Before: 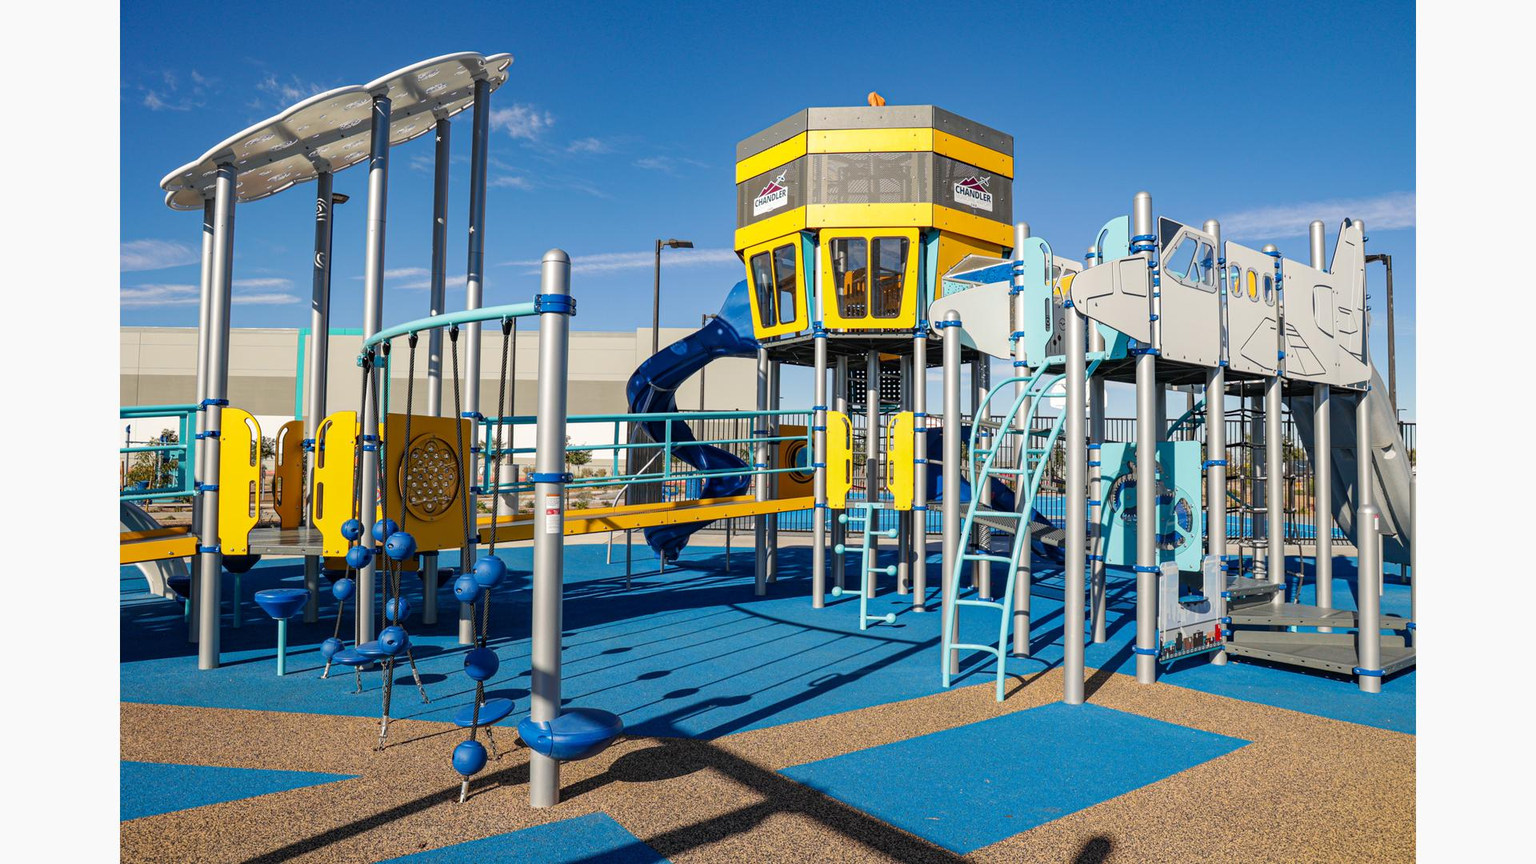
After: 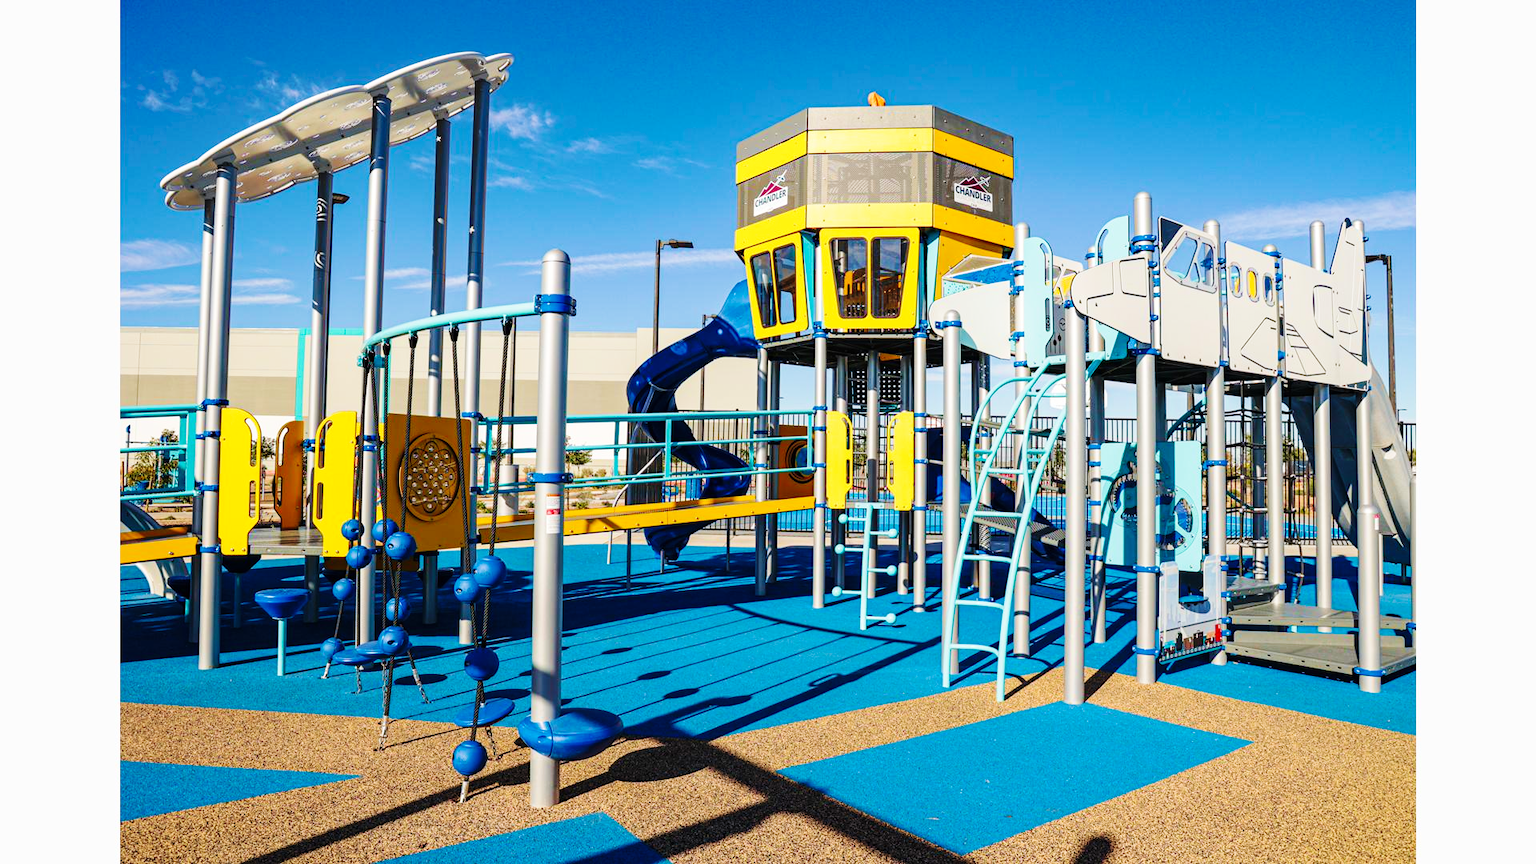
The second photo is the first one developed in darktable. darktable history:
velvia: strength 45%
base curve: curves: ch0 [(0, 0) (0.036, 0.025) (0.121, 0.166) (0.206, 0.329) (0.605, 0.79) (1, 1)], preserve colors none
